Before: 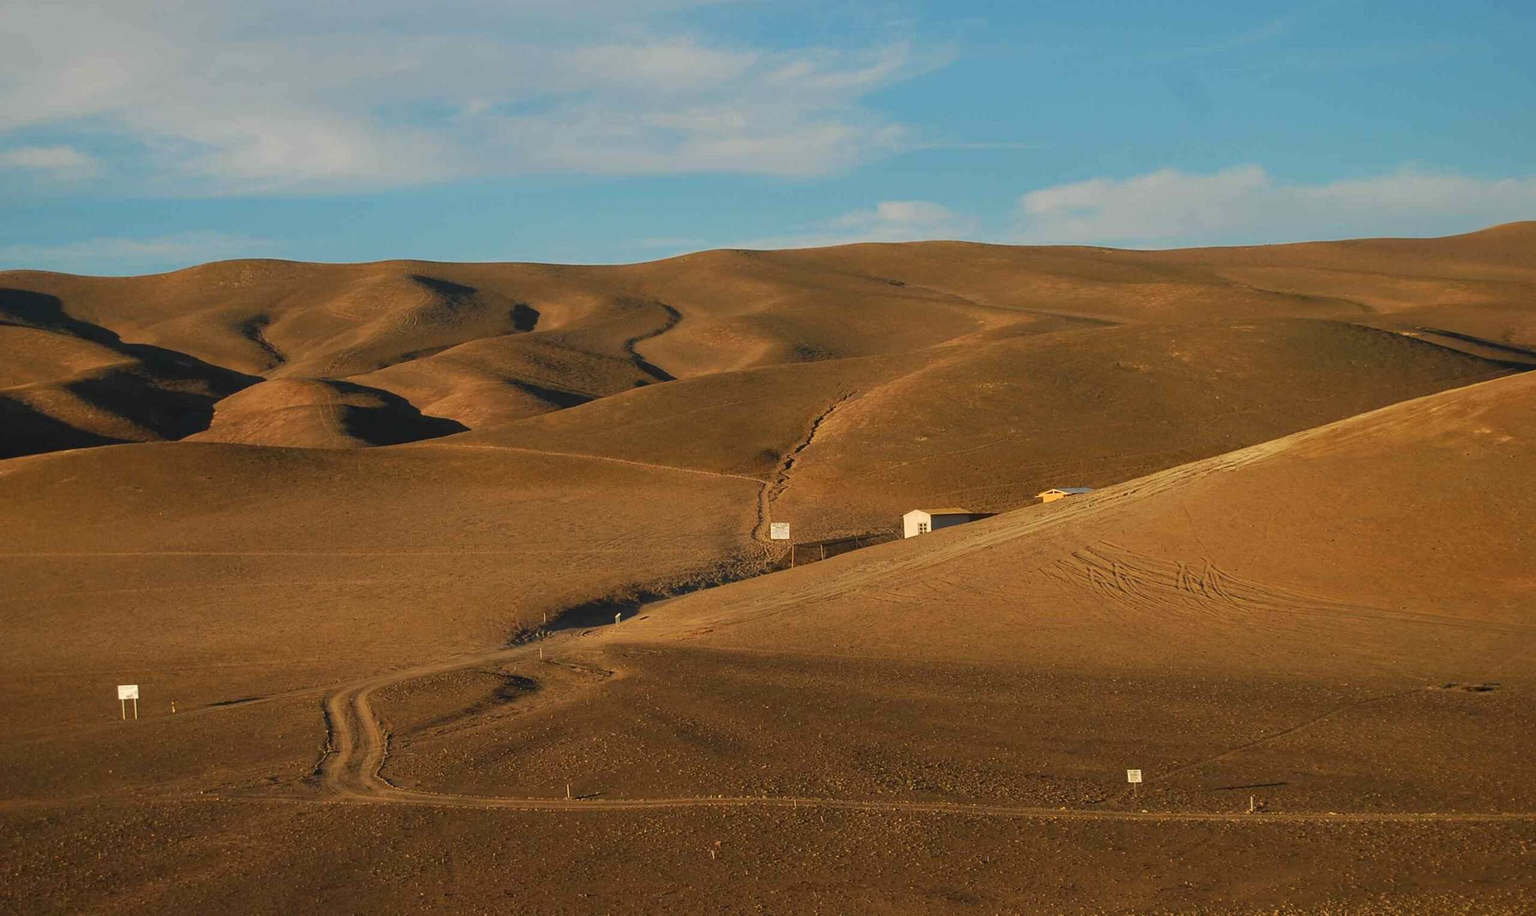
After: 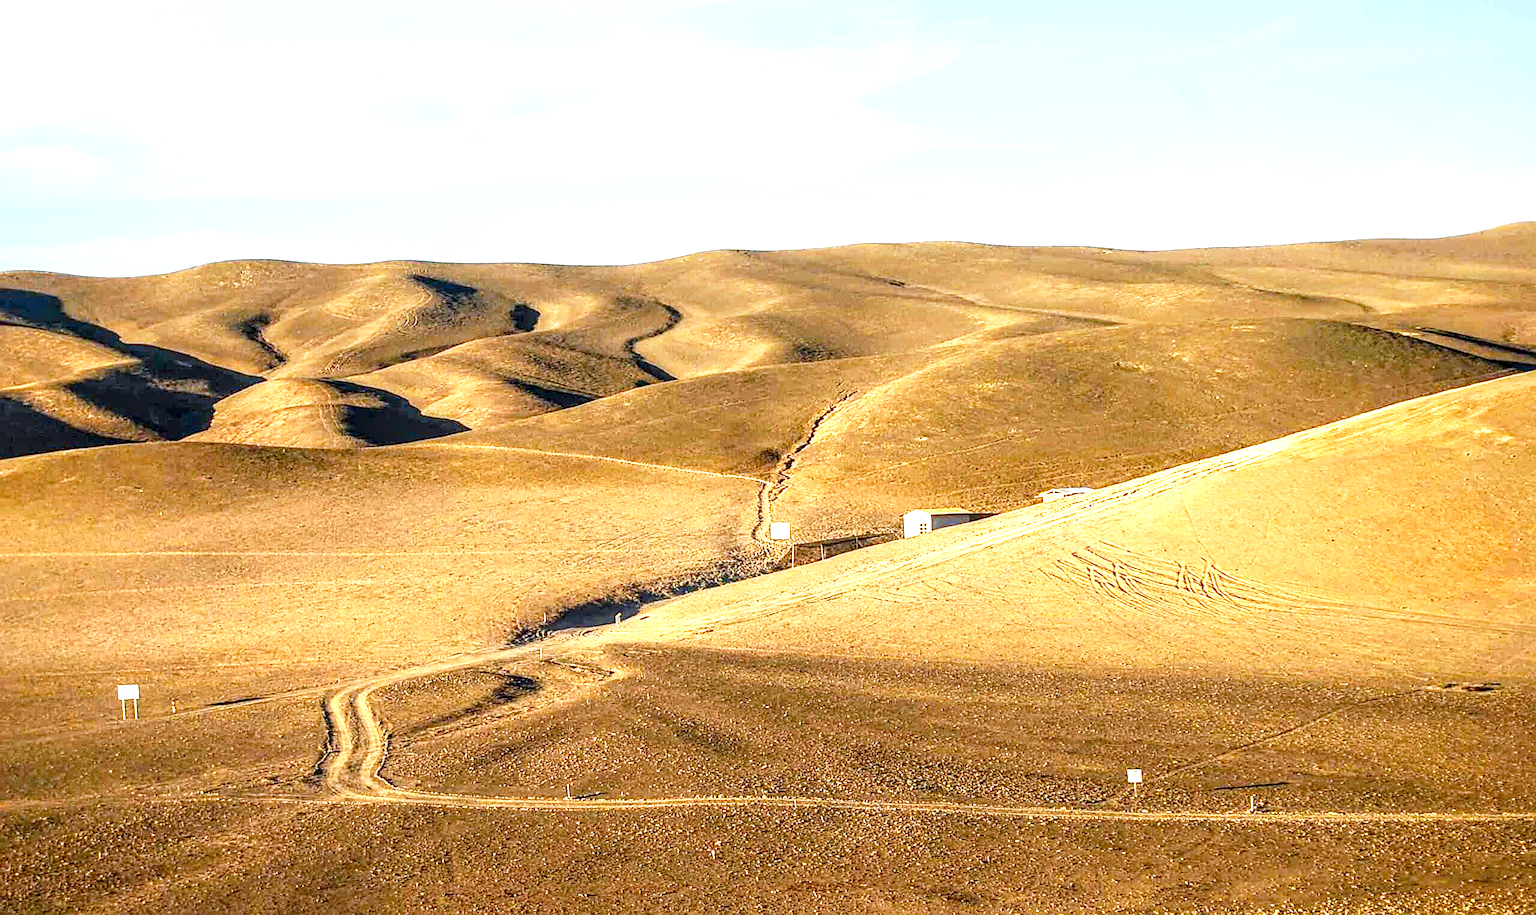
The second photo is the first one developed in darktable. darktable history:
exposure: black level correction 0.001, exposure 1.05 EV, compensate exposure bias true, compensate highlight preservation false
local contrast: highlights 12%, shadows 38%, detail 183%, midtone range 0.471
base curve: curves: ch0 [(0, 0) (0.012, 0.01) (0.073, 0.168) (0.31, 0.711) (0.645, 0.957) (1, 1)], preserve colors none
white balance: red 0.948, green 1.02, blue 1.176
sharpen: amount 0.575
